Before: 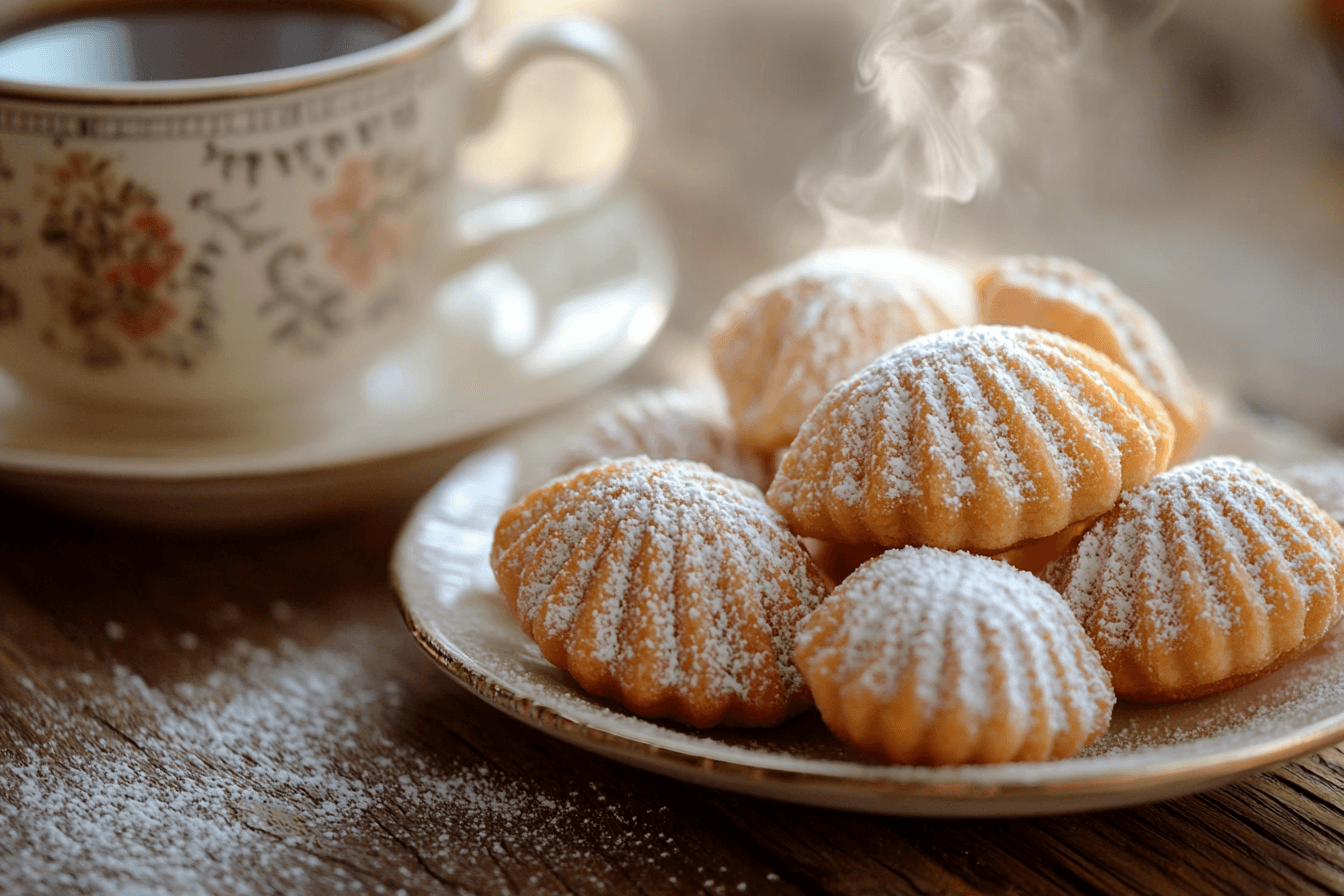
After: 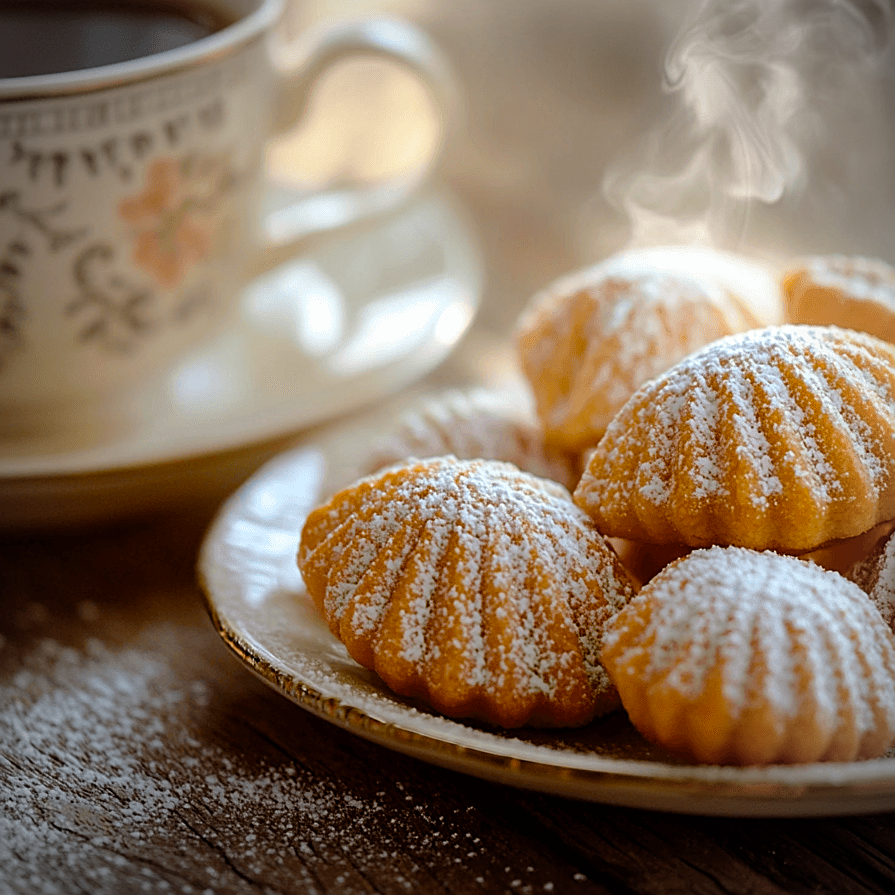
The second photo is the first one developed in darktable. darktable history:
vignetting: fall-off start 79.88%
sharpen: on, module defaults
color balance rgb: linear chroma grading › global chroma 15%, perceptual saturation grading › global saturation 30%
crop and rotate: left 14.385%, right 18.948%
